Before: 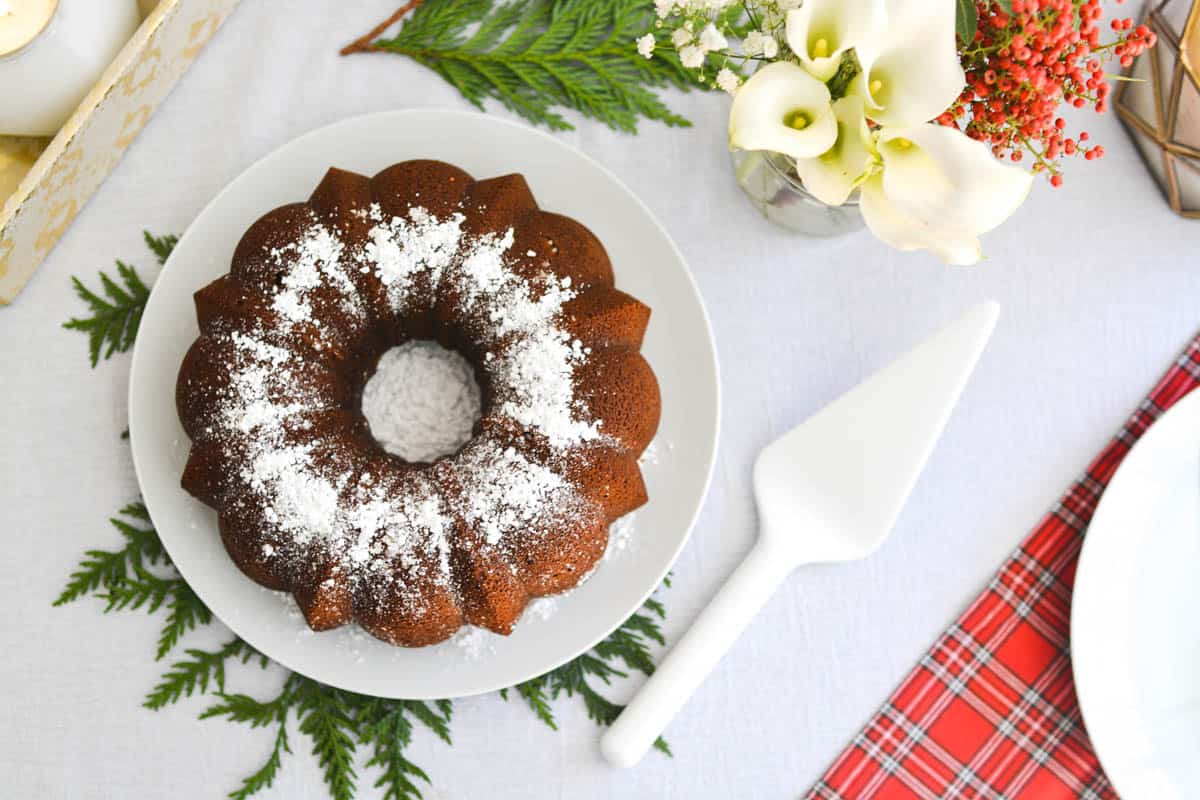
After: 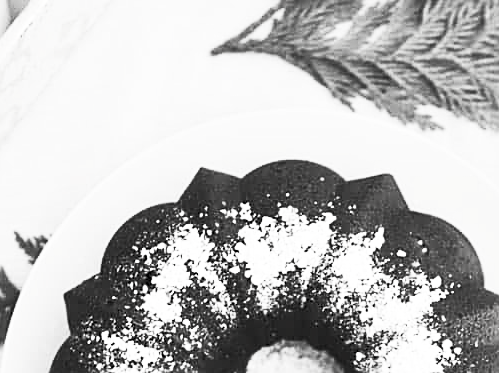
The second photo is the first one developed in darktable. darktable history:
crop and rotate: left 10.872%, top 0.074%, right 47.515%, bottom 53.284%
exposure: compensate exposure bias true, compensate highlight preservation false
contrast brightness saturation: contrast 0.516, brightness 0.476, saturation -0.991
sharpen: on, module defaults
